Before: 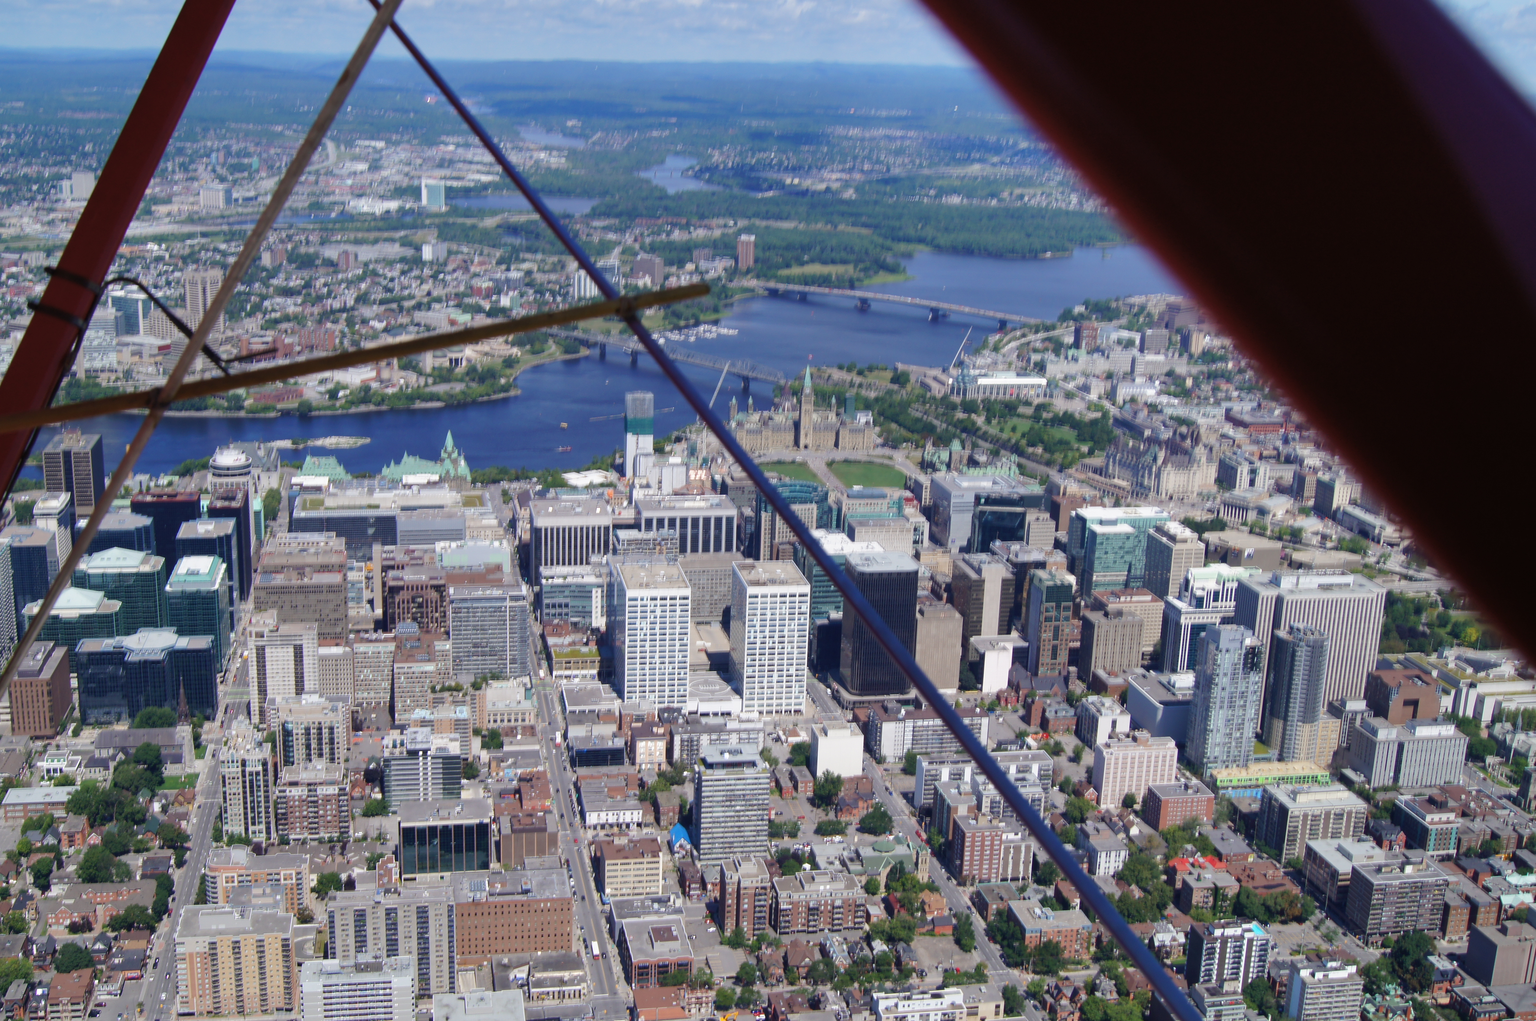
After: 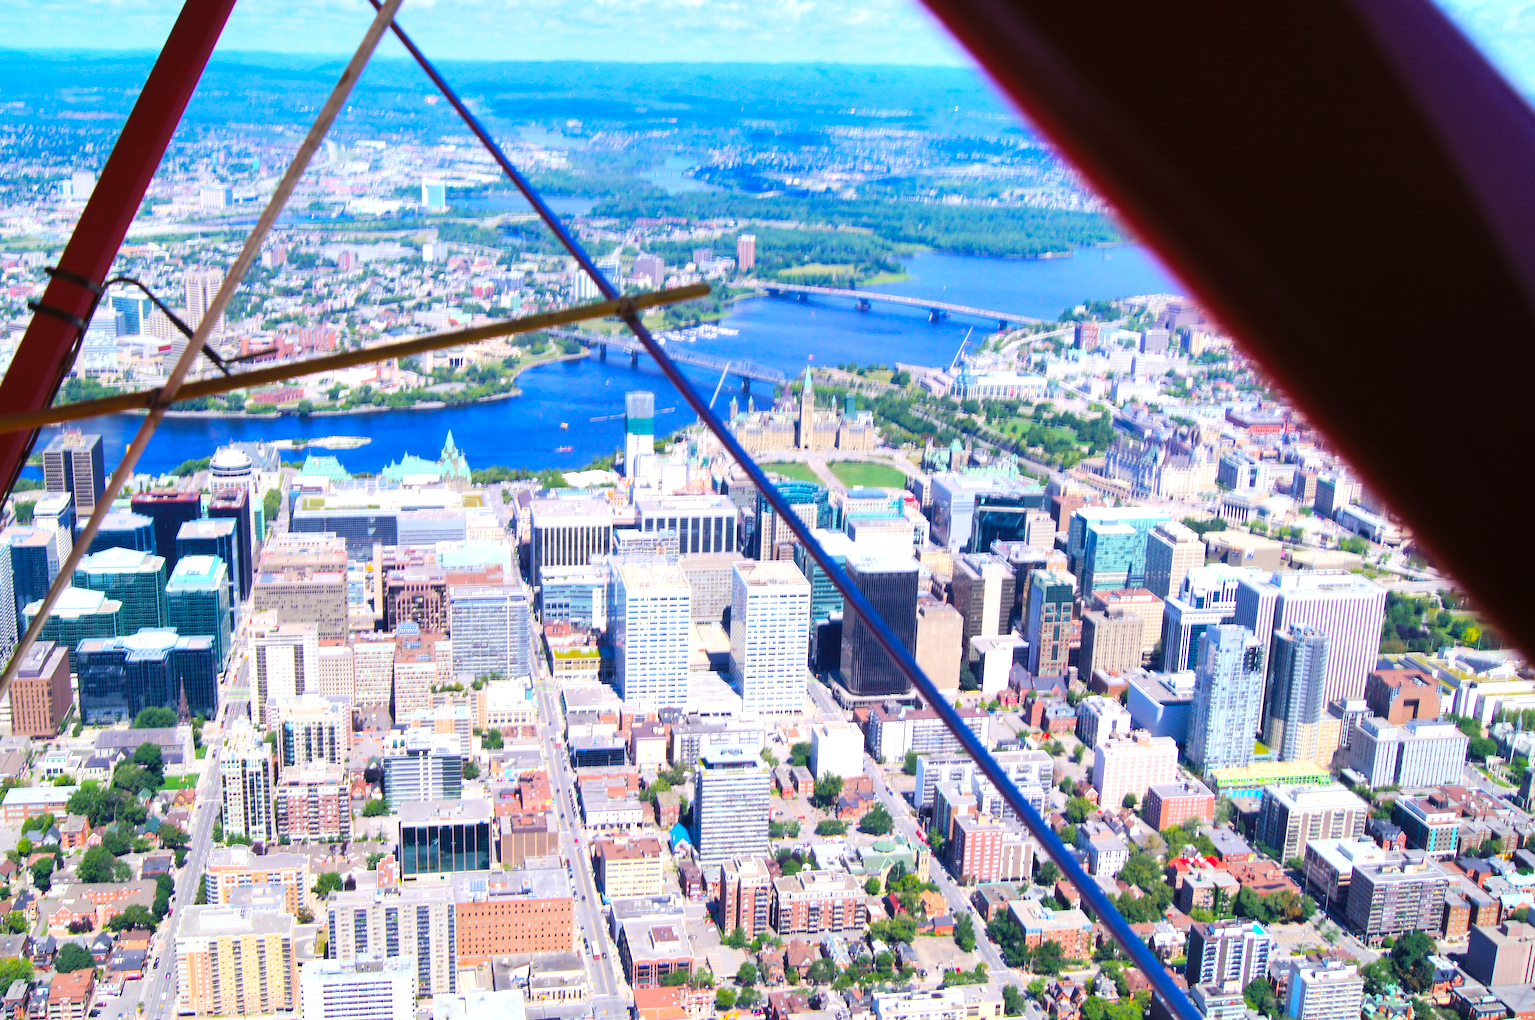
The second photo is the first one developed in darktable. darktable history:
color balance rgb: linear chroma grading › global chroma 15%, perceptual saturation grading › global saturation 30%
tone curve: curves: ch0 [(0, 0) (0.004, 0.001) (0.133, 0.112) (0.325, 0.362) (0.832, 0.893) (1, 1)], color space Lab, linked channels, preserve colors none
exposure: black level correction 0, exposure 1 EV, compensate exposure bias true, compensate highlight preservation false
color zones: curves: ch0 [(0, 0.5) (0.143, 0.5) (0.286, 0.5) (0.429, 0.5) (0.571, 0.5) (0.714, 0.476) (0.857, 0.5) (1, 0.5)]; ch2 [(0, 0.5) (0.143, 0.5) (0.286, 0.5) (0.429, 0.5) (0.571, 0.5) (0.714, 0.487) (0.857, 0.5) (1, 0.5)]
